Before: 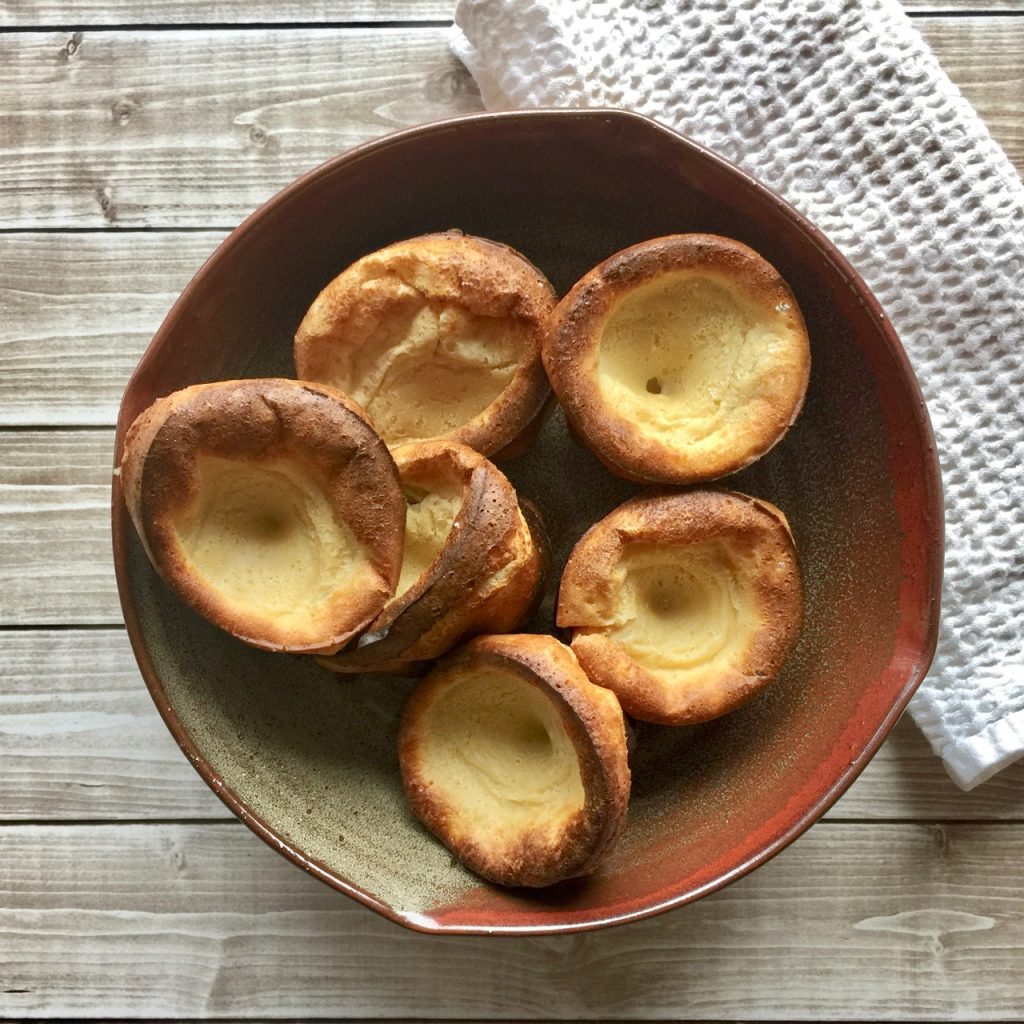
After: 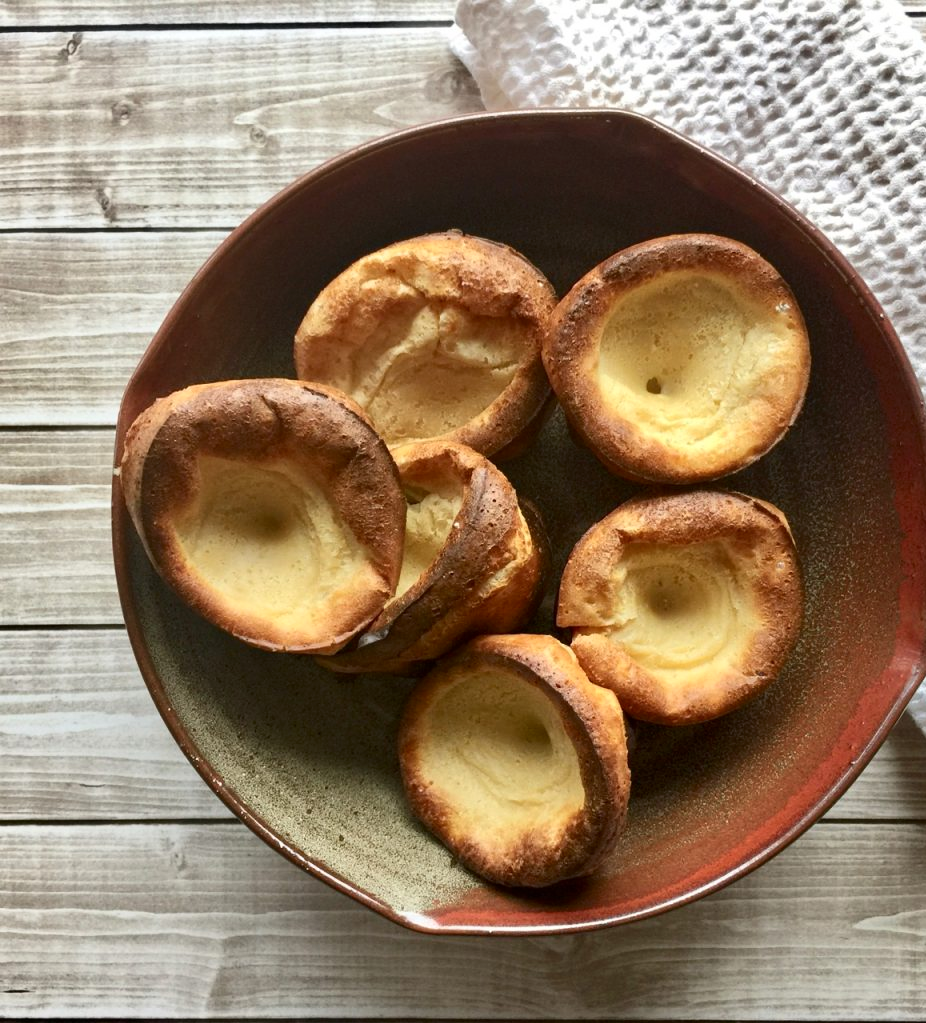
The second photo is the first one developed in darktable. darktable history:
crop: right 9.475%, bottom 0.02%
contrast brightness saturation: contrast 0.138
